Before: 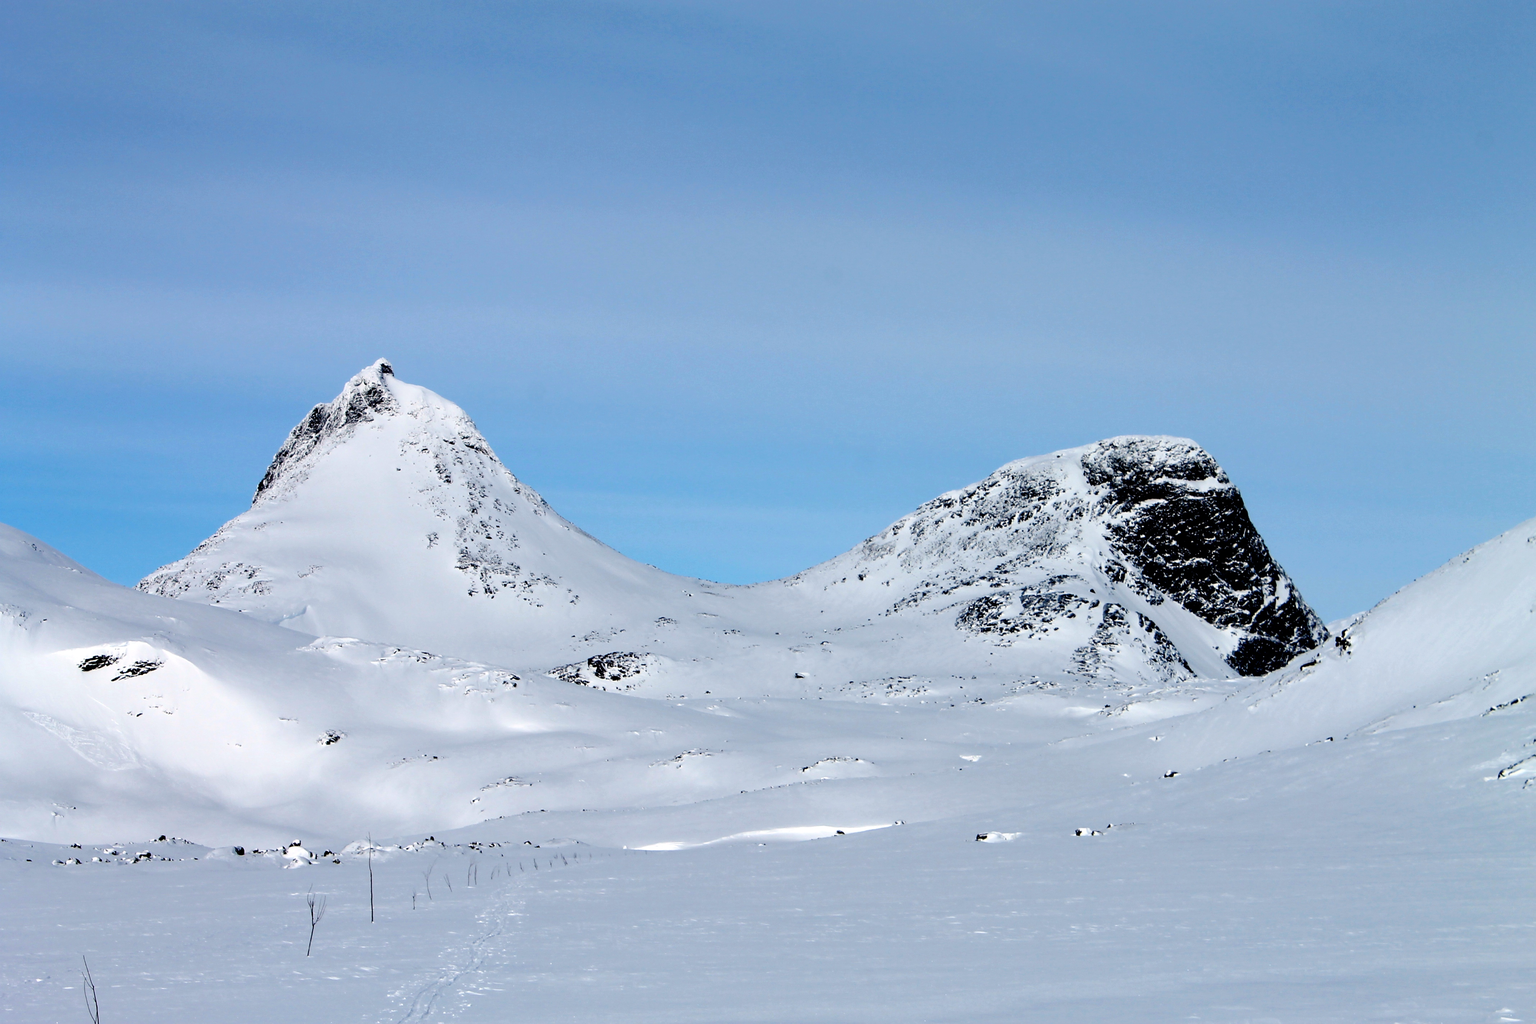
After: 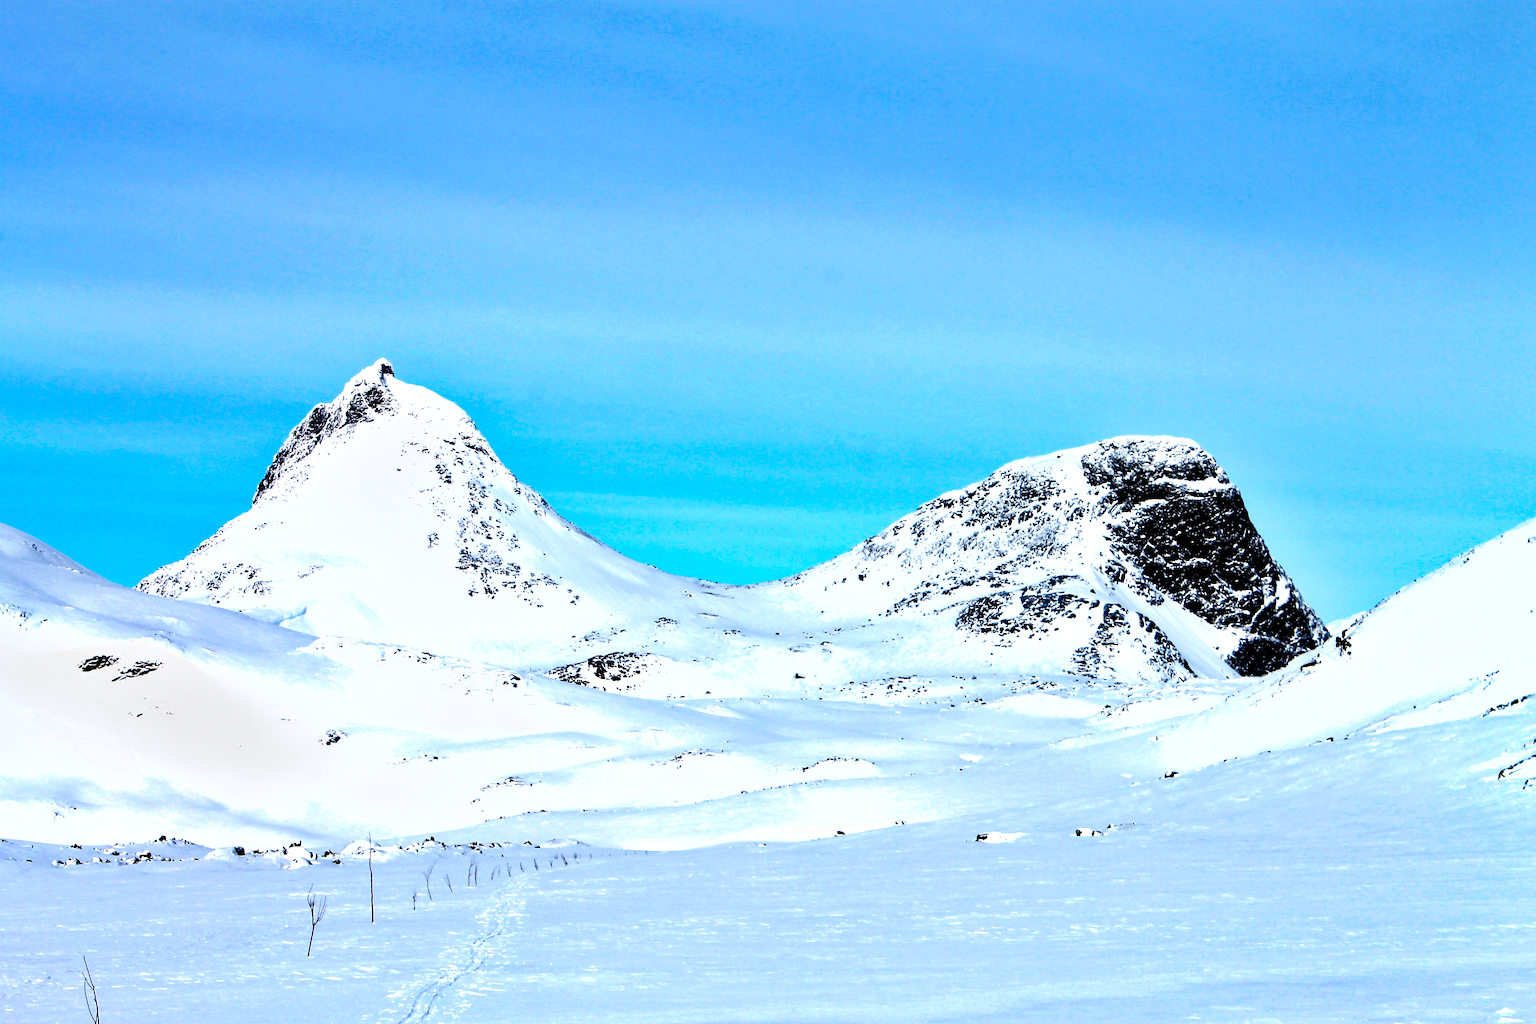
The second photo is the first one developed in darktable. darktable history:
color balance rgb: perceptual saturation grading › global saturation 20%, global vibrance 20%
exposure: exposure 0.935 EV, compensate highlight preservation false
shadows and highlights: shadows 43.71, white point adjustment -1.46, soften with gaussian
